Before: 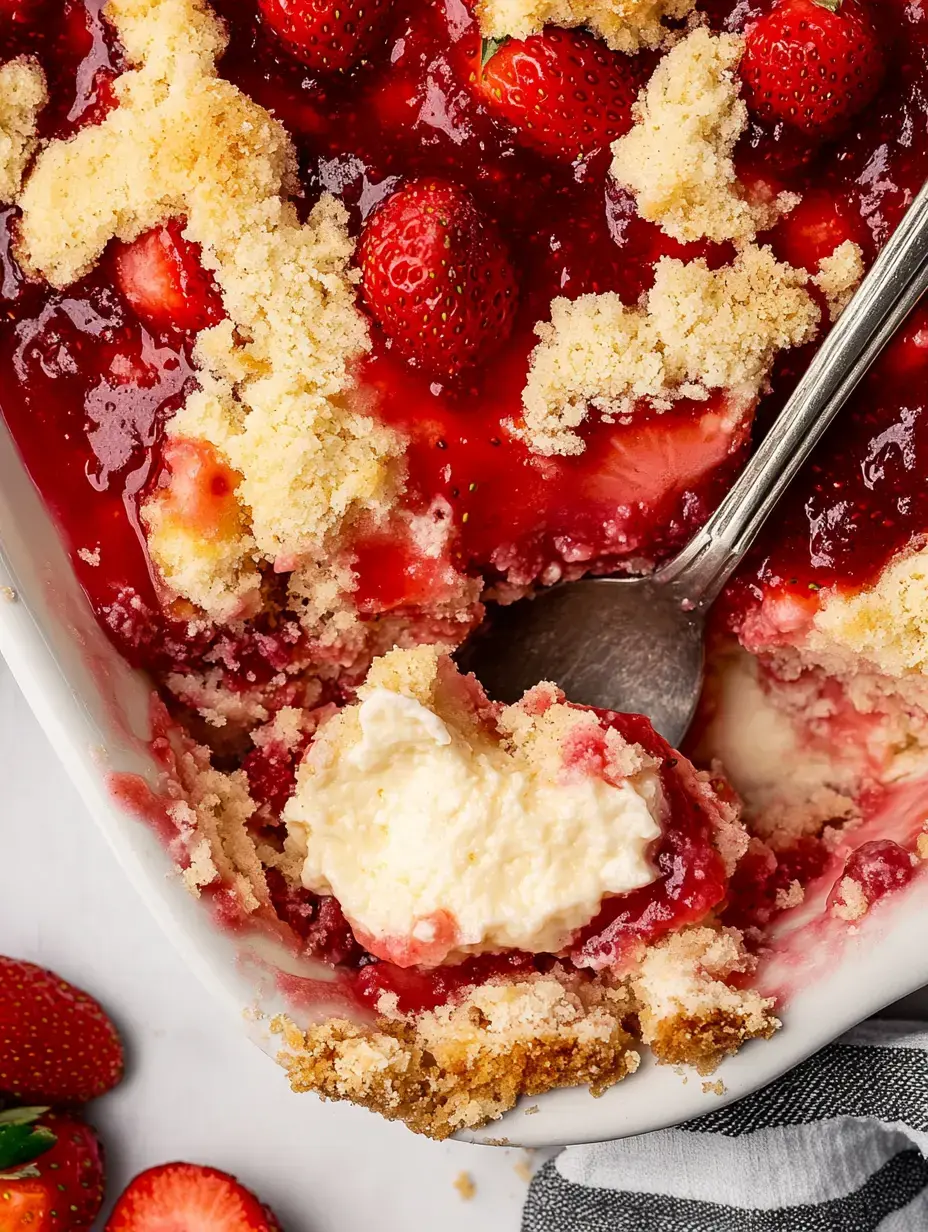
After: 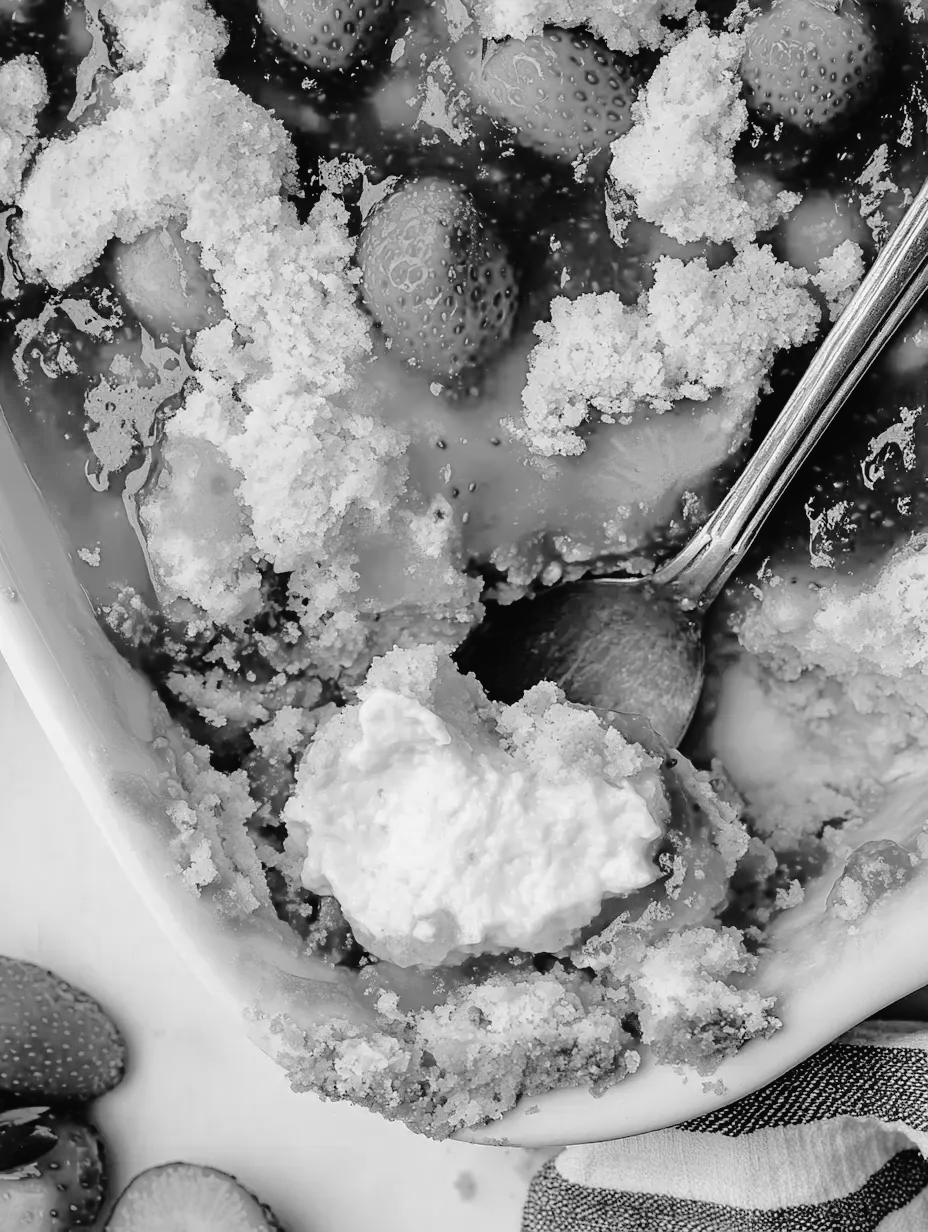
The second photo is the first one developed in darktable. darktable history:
tone curve: curves: ch0 [(0, 0) (0.003, 0.019) (0.011, 0.019) (0.025, 0.023) (0.044, 0.032) (0.069, 0.046) (0.1, 0.073) (0.136, 0.129) (0.177, 0.207) (0.224, 0.295) (0.277, 0.394) (0.335, 0.48) (0.399, 0.524) (0.468, 0.575) (0.543, 0.628) (0.623, 0.684) (0.709, 0.739) (0.801, 0.808) (0.898, 0.9) (1, 1)], preserve colors none
color look up table: target L [84.2, 86.34, 65.49, 72.21, 66.62, 43.19, 51.22, 44, 53.98, 30.59, 34.03, 18.47, 200.09, 94.1, 72.21, 79.52, 66.24, 71.1, 59.41, 57.48, 68.49, 63.98, 57.48, 40.73, 27.31, 6.319, 92.7, 82.76, 74.42, 69.24, 75.15, 75.15, 70.73, 60.94, 66.24, 62.08, 51.22, 52.8, 44.82, 21.47, 21.24, 8.248, 80.24, 67.74, 66.24, 50.43, 54.76, 29.07, 4.68], target a [0, 0, 0, -0.002, 0, -0.001 ×4, 0, -0.001, 0.001, 0, 0, -0.002, 0, -0.001, 0, -0.002, 0, -0.001, -0.002, 0, -0.001, 0.001, 0, 0, 0, -0.001, -0.002, -0.001 ×5, 0, -0.001, -0.002, -0.001, 0.001, 0.001, 0, 0, -0.001 ×4, 0.001, 0], target b [0, 0, 0.002, 0.02, 0.001, 0.018, 0.018, 0.003, 0.01, -0.003, 0.004, -0.003, 0, 0, 0.02, 0, 0.019, 0, 0.019, 0.002, 0.001, 0.019, 0.002, 0.004, -0.003, -0.001, 0, 0, 0.001, 0.02, 0.019, 0.019, 0.019, 0.002, 0.019, 0.001, 0.018, 0.019, 0.018, -0.003, -0.003, -0.001, 0, 0.019, 0.019, 0.003, 0.002, -0.003, 0.002], num patches 49
